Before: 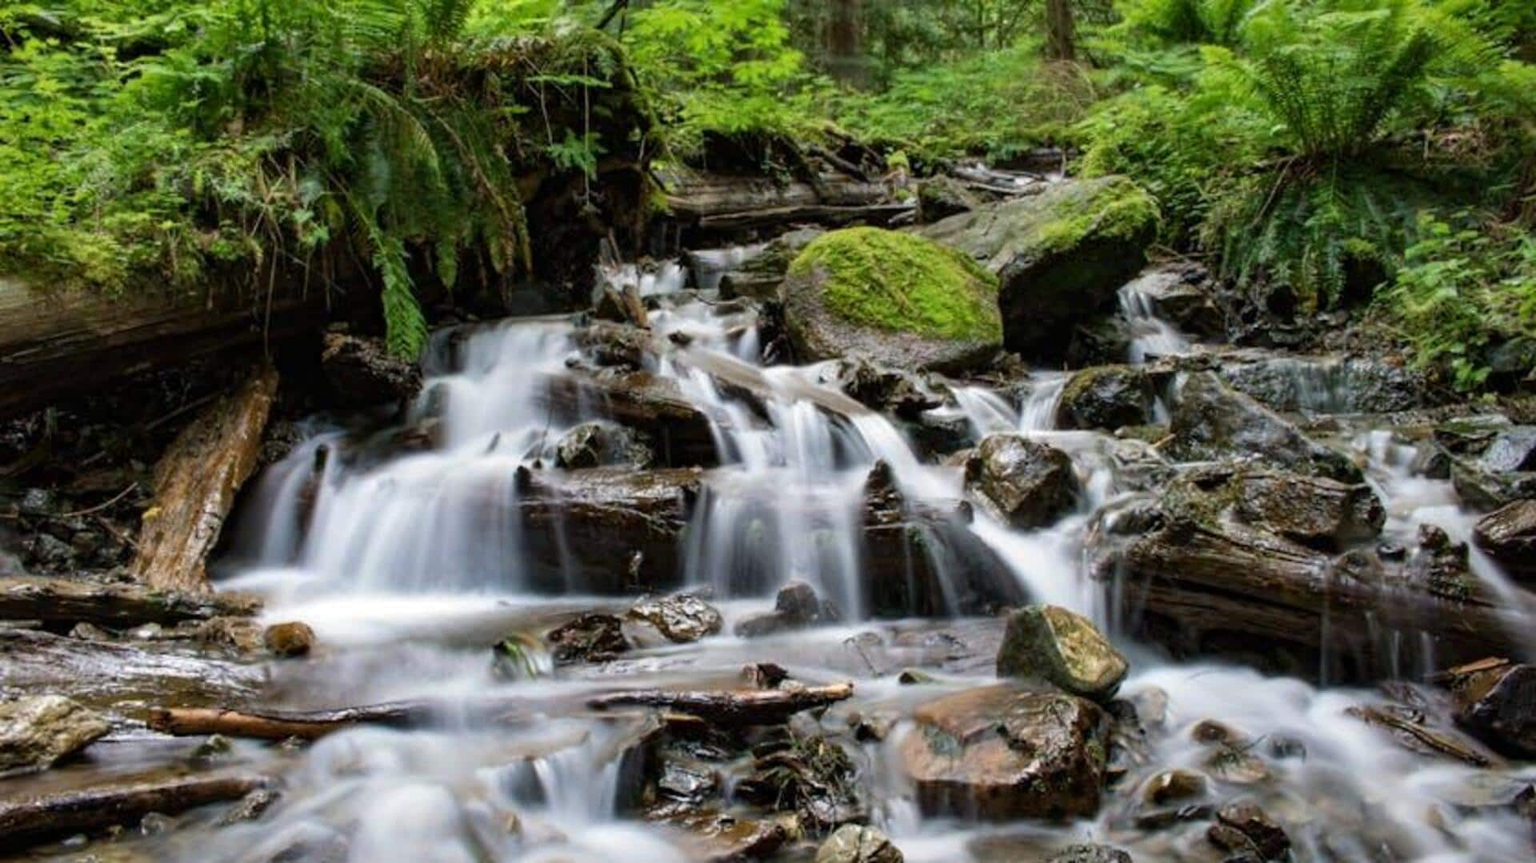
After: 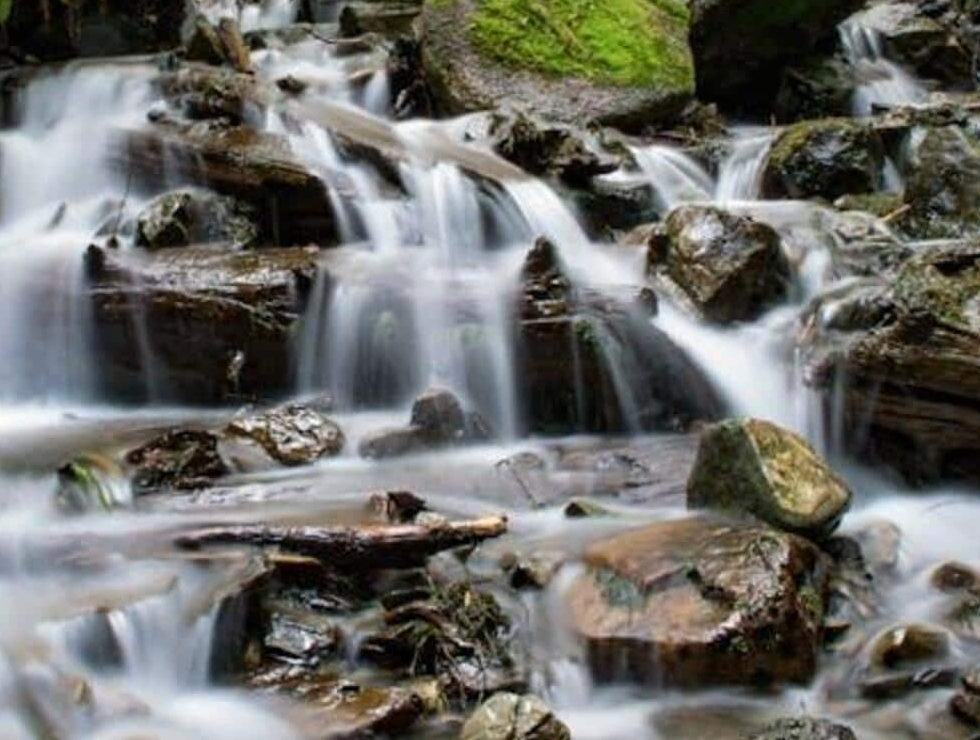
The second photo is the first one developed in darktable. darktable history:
crop and rotate: left 29.119%, top 31.387%, right 19.809%
